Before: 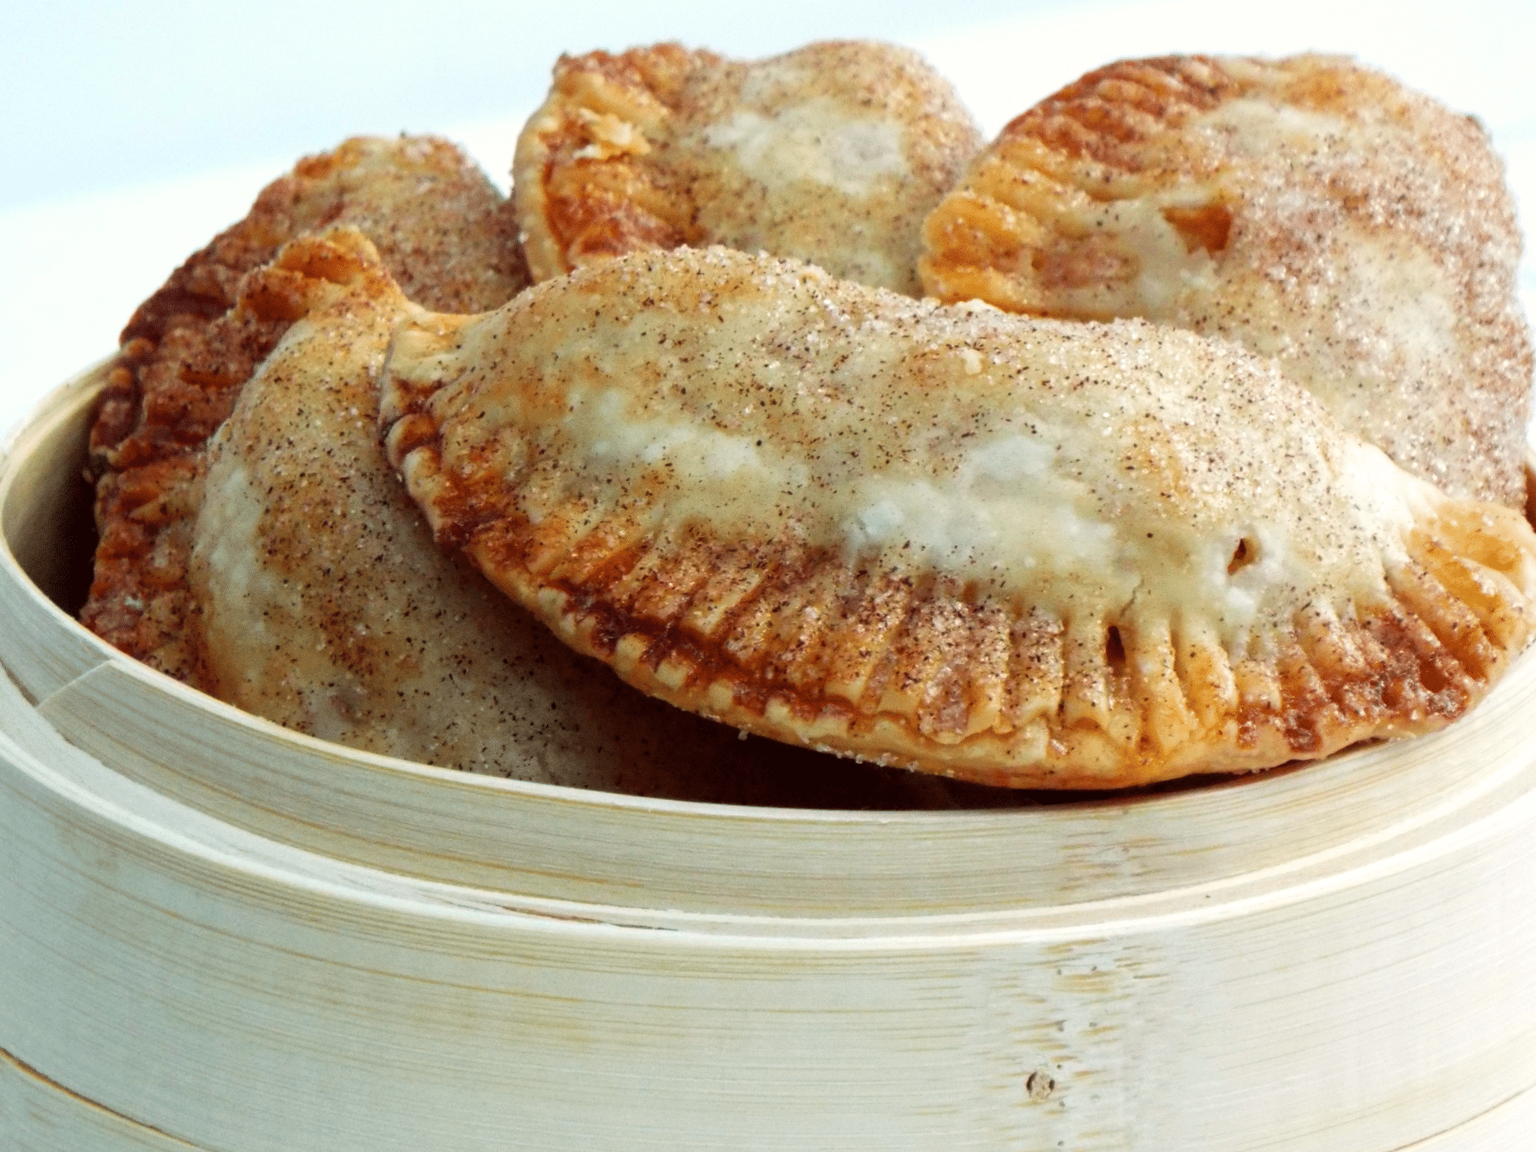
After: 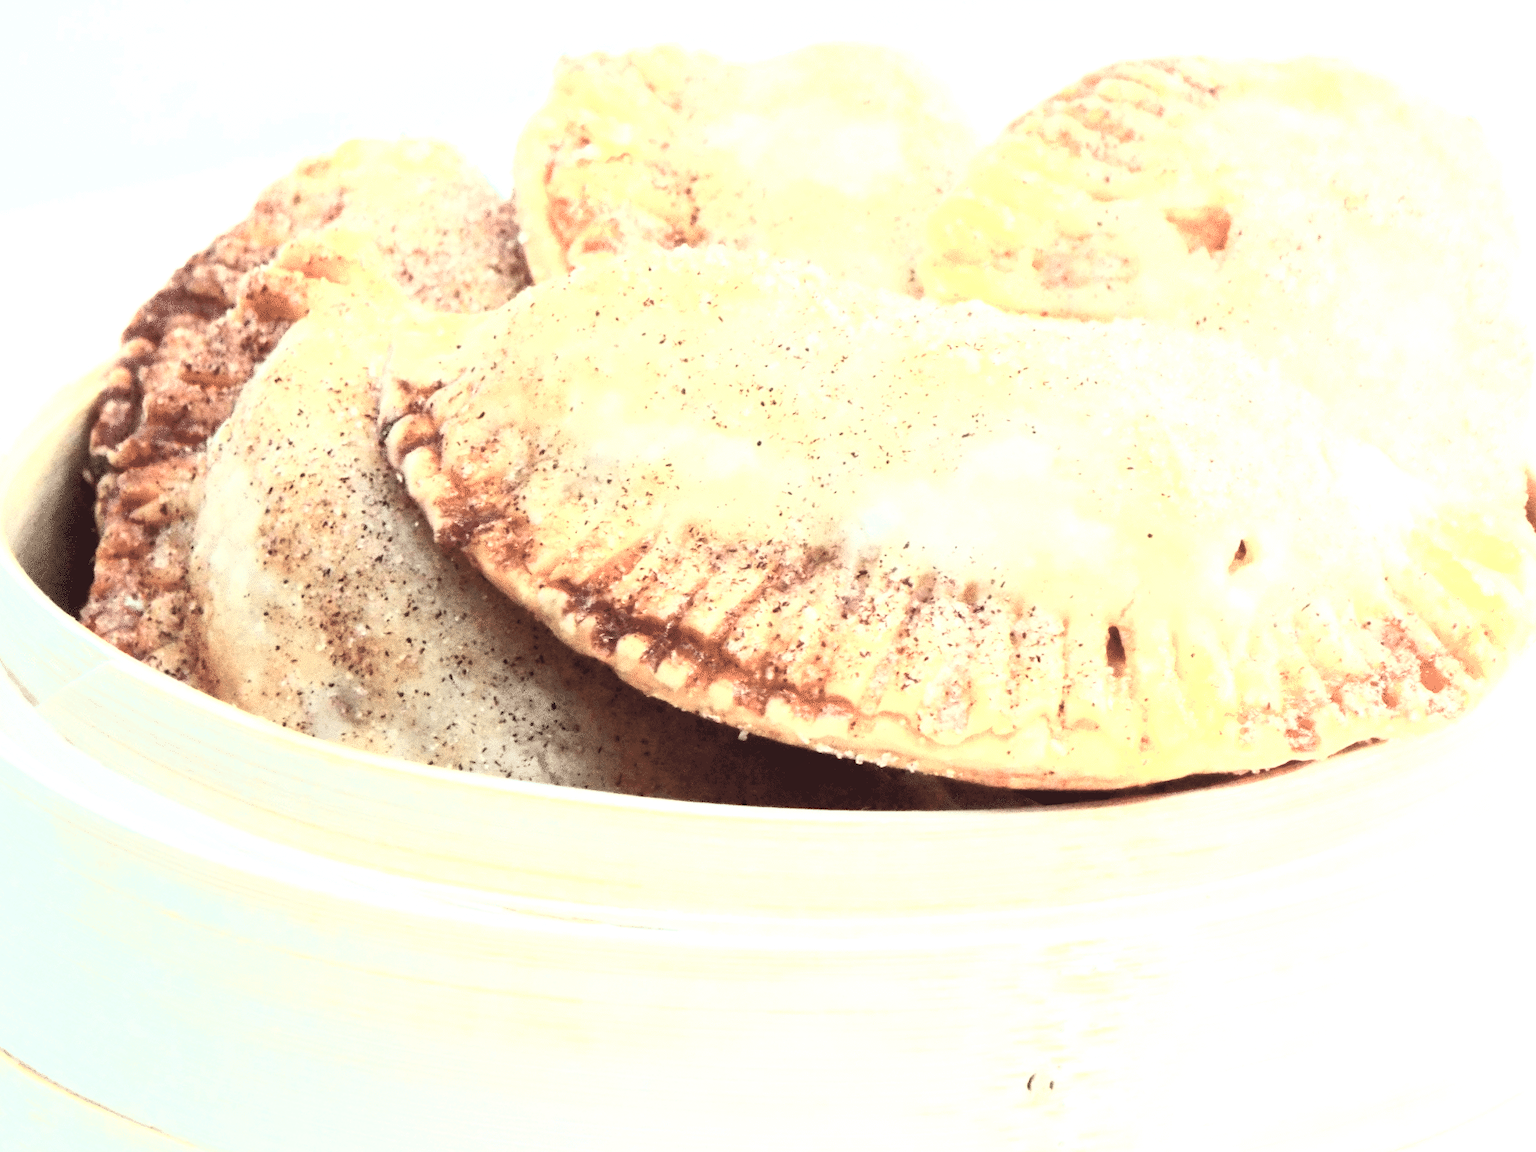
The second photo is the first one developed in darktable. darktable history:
color zones: curves: ch0 [(0, 0.558) (0.143, 0.559) (0.286, 0.529) (0.429, 0.505) (0.571, 0.5) (0.714, 0.5) (0.857, 0.5) (1, 0.558)]; ch1 [(0, 0.469) (0.01, 0.469) (0.12, 0.446) (0.248, 0.469) (0.5, 0.5) (0.748, 0.5) (0.99, 0.469) (1, 0.469)]
tone equalizer: -8 EV -1.84 EV, -7 EV -1.16 EV, -6 EV -1.62 EV, smoothing diameter 25%, edges refinement/feathering 10, preserve details guided filter
exposure: black level correction 0, exposure 1.1 EV, compensate highlight preservation false
contrast brightness saturation: contrast 0.43, brightness 0.56, saturation -0.19
